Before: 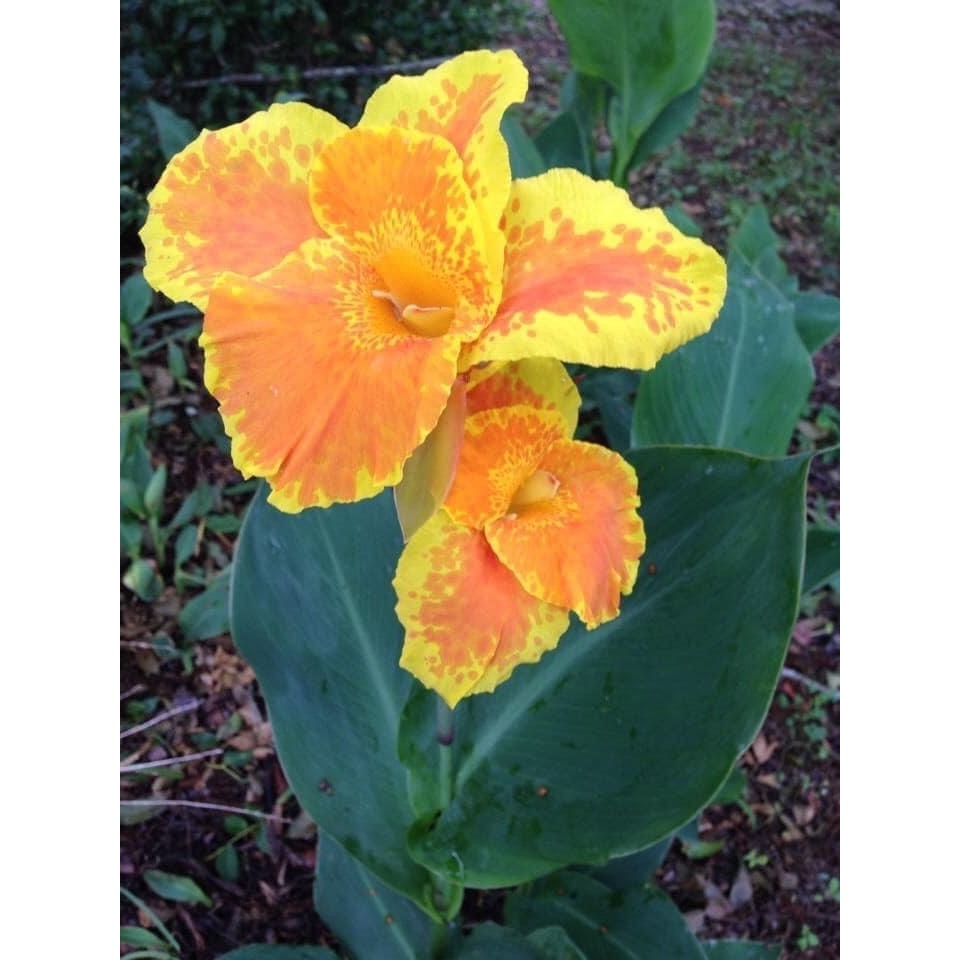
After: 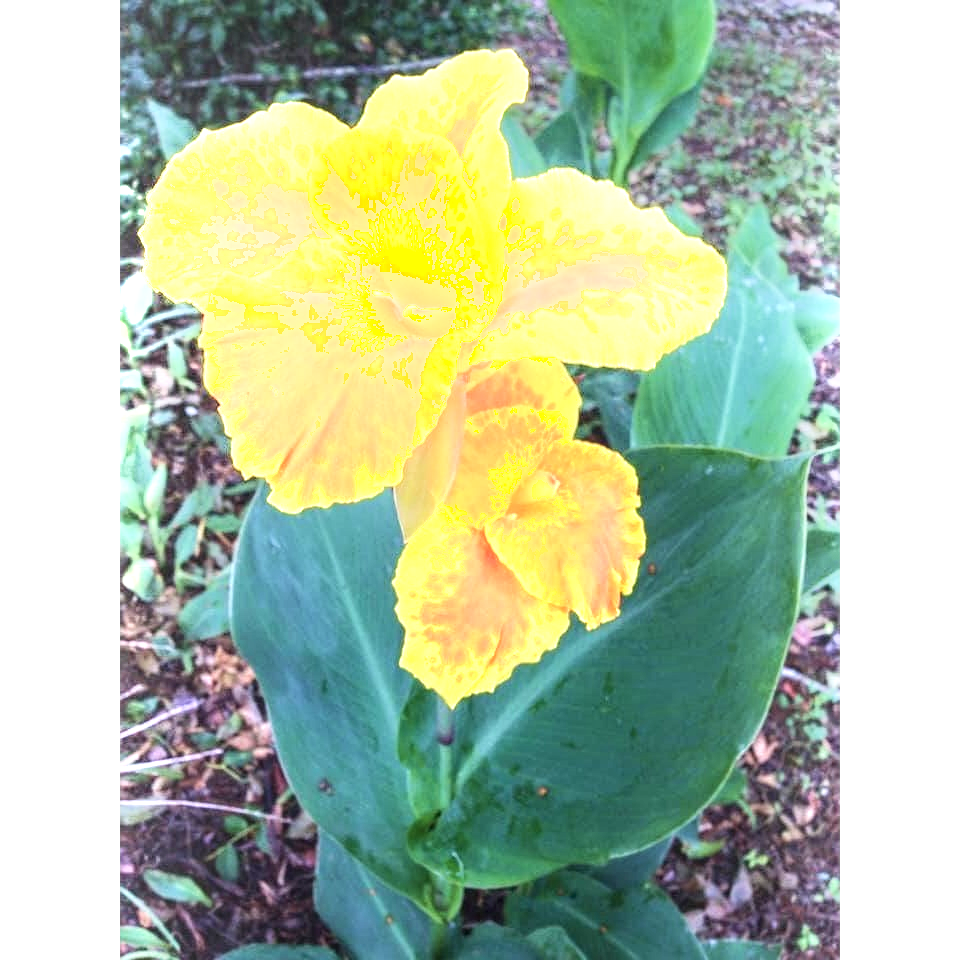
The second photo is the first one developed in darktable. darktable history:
shadows and highlights: shadows -23.88, highlights 50.88, soften with gaussian
local contrast: on, module defaults
velvia: strength 15.46%
exposure: black level correction 0, exposure 1.098 EV, compensate highlight preservation false
